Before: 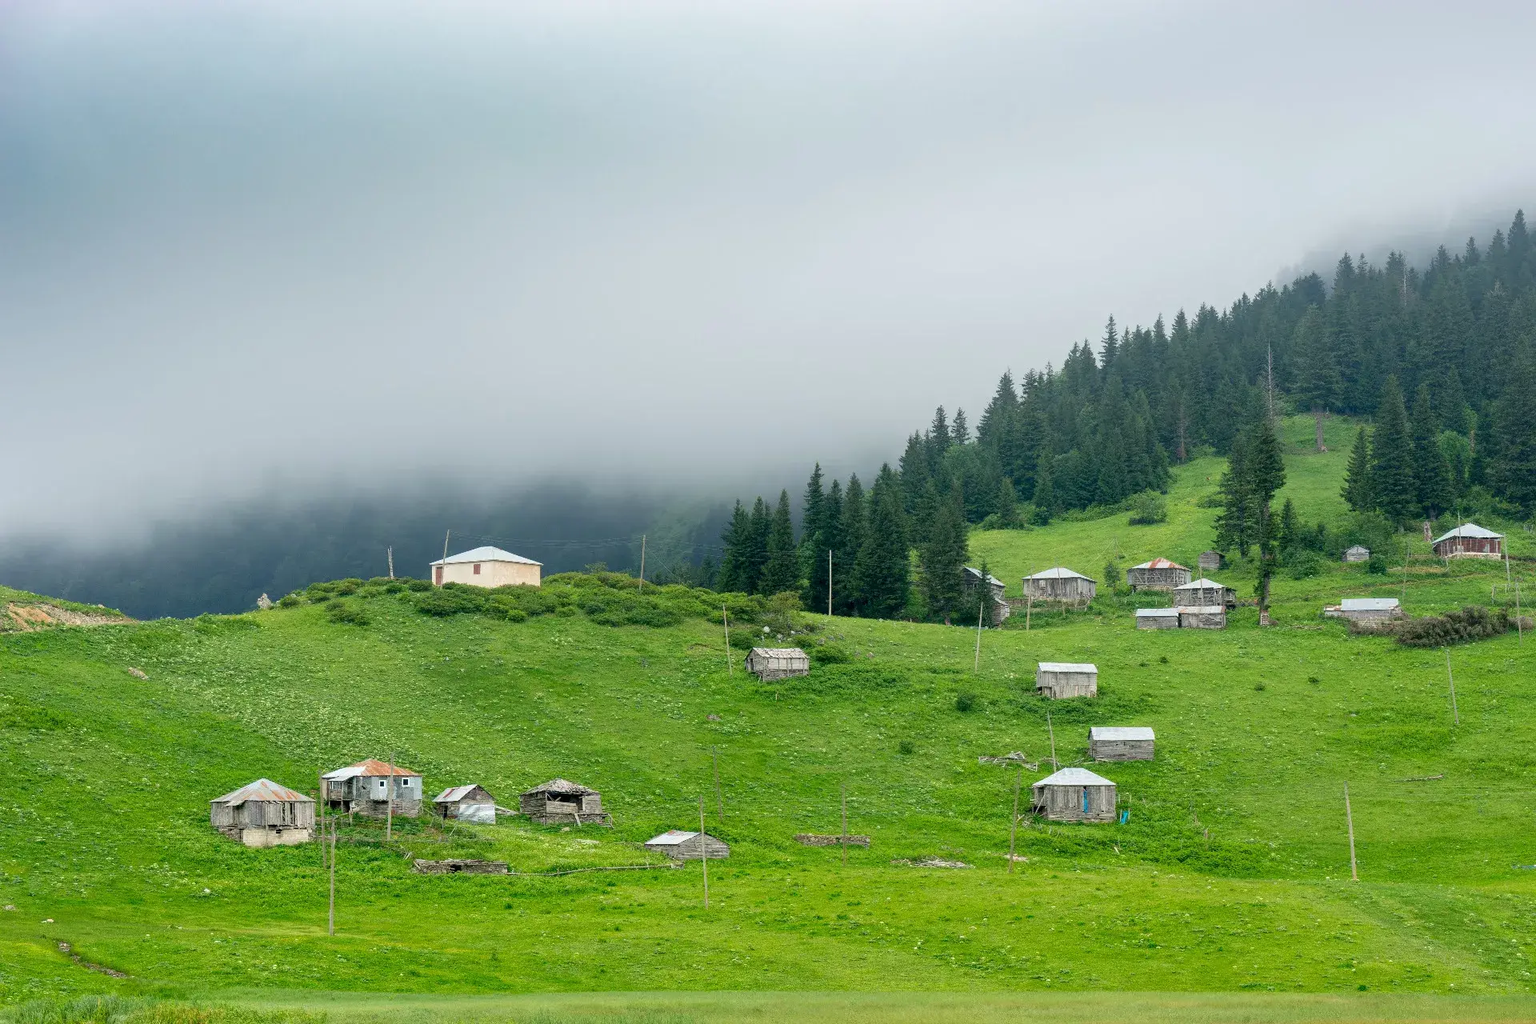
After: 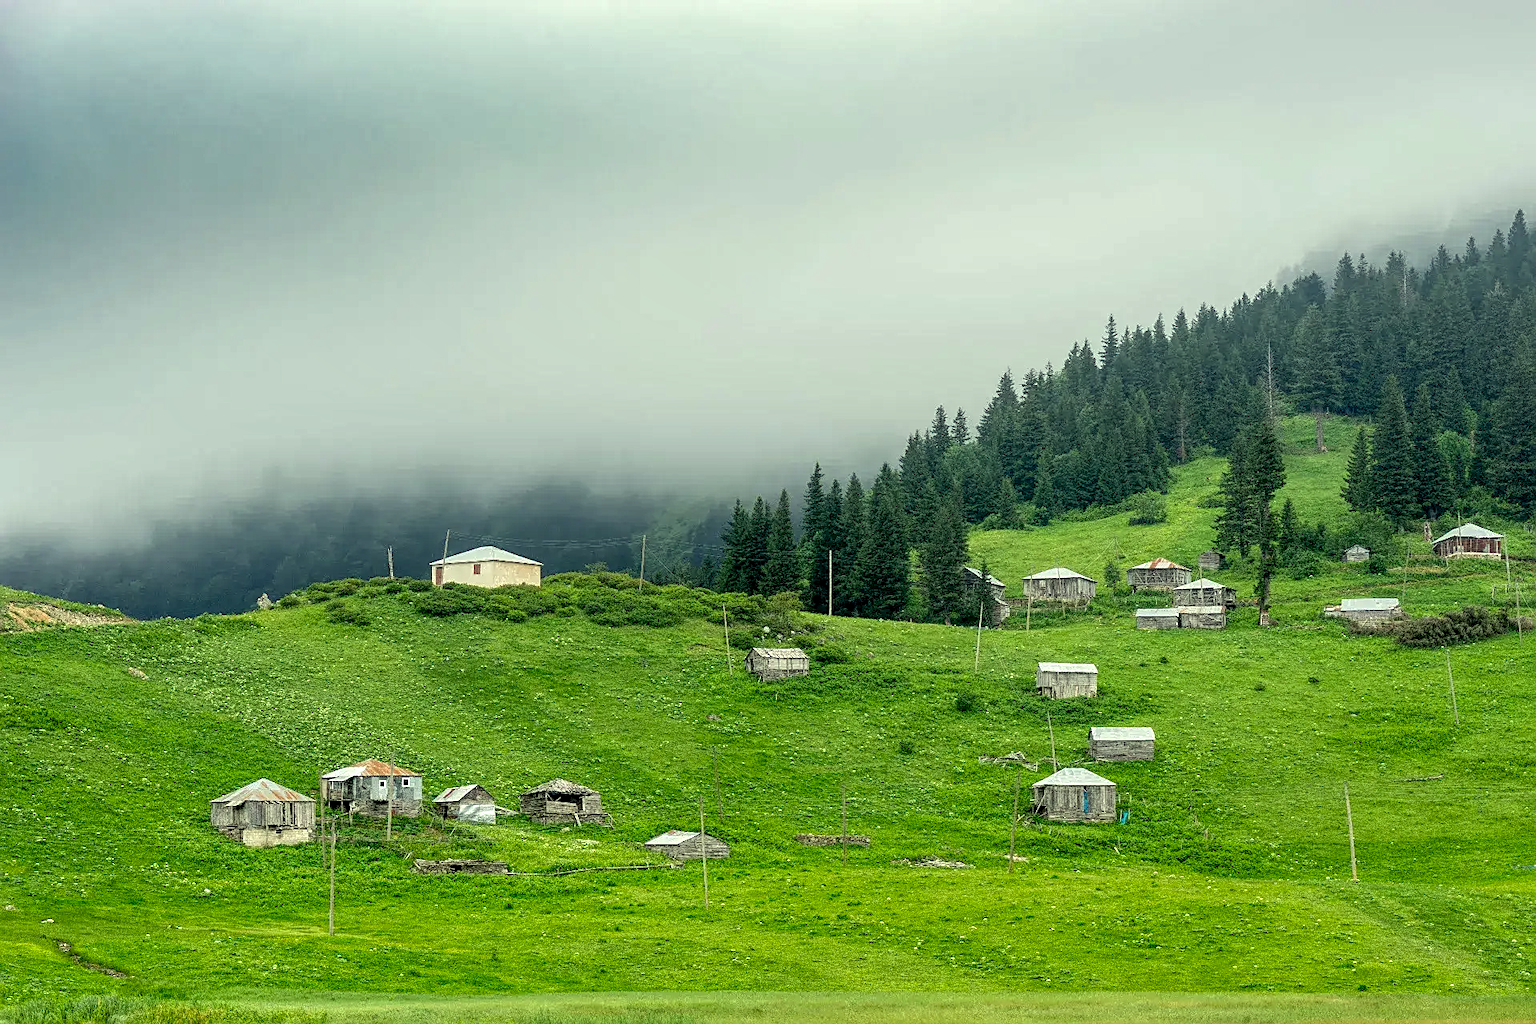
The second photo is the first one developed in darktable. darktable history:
local contrast: highlights 100%, shadows 100%, detail 200%, midtone range 0.2
sharpen: on, module defaults
color correction: highlights a* -5.94, highlights b* 11.19
